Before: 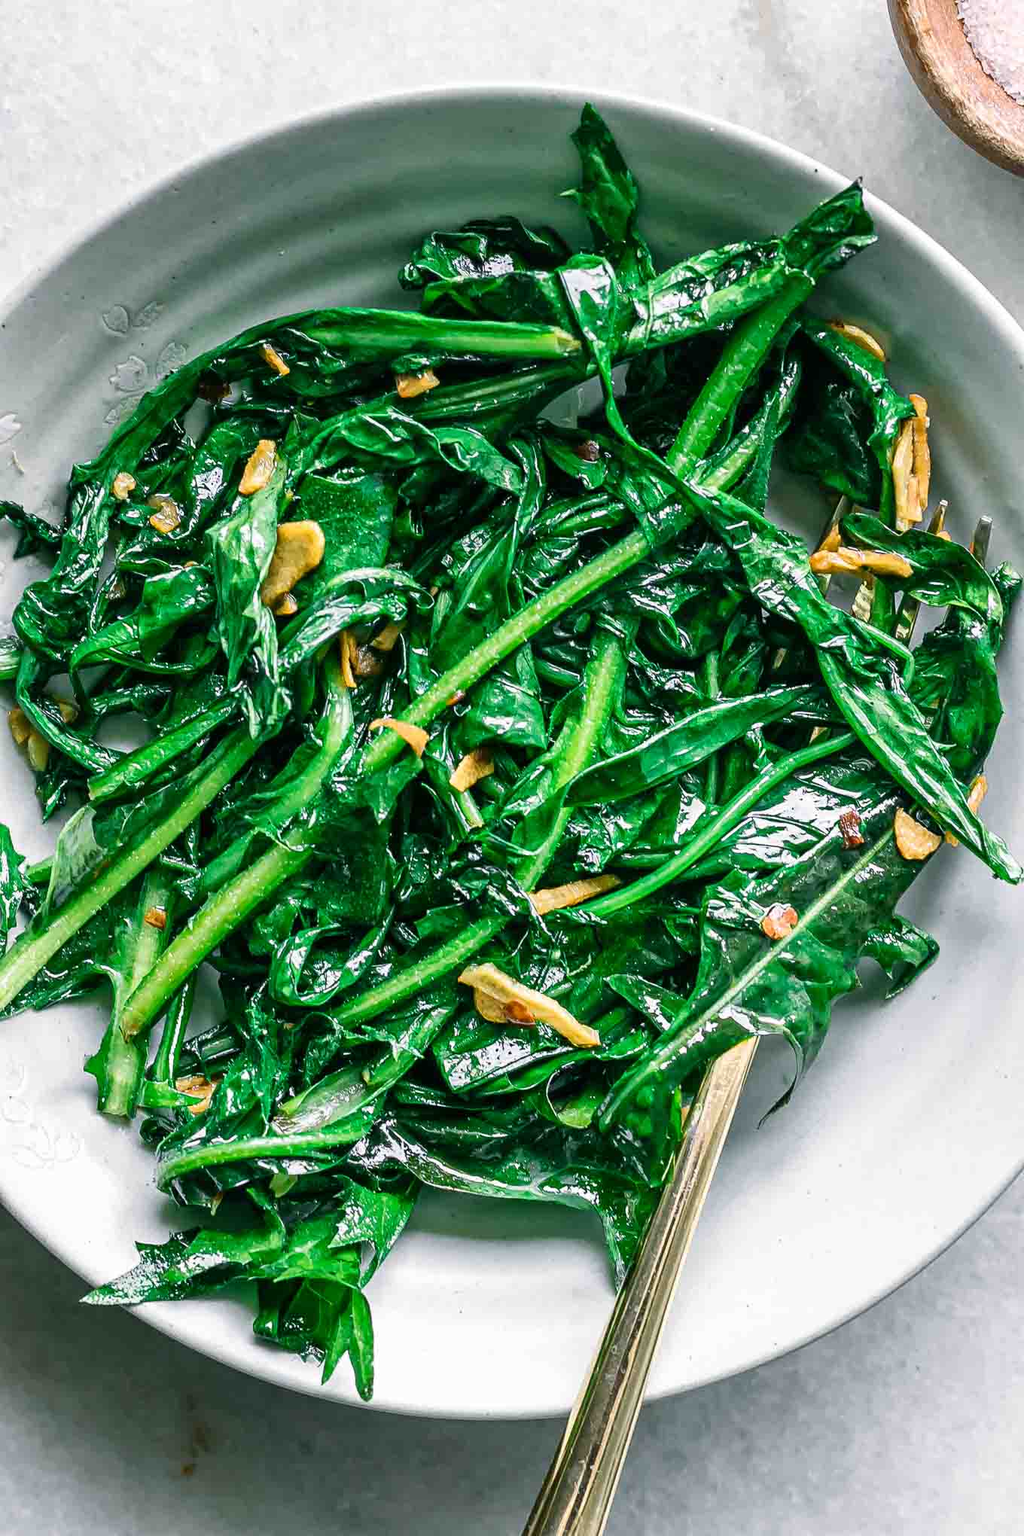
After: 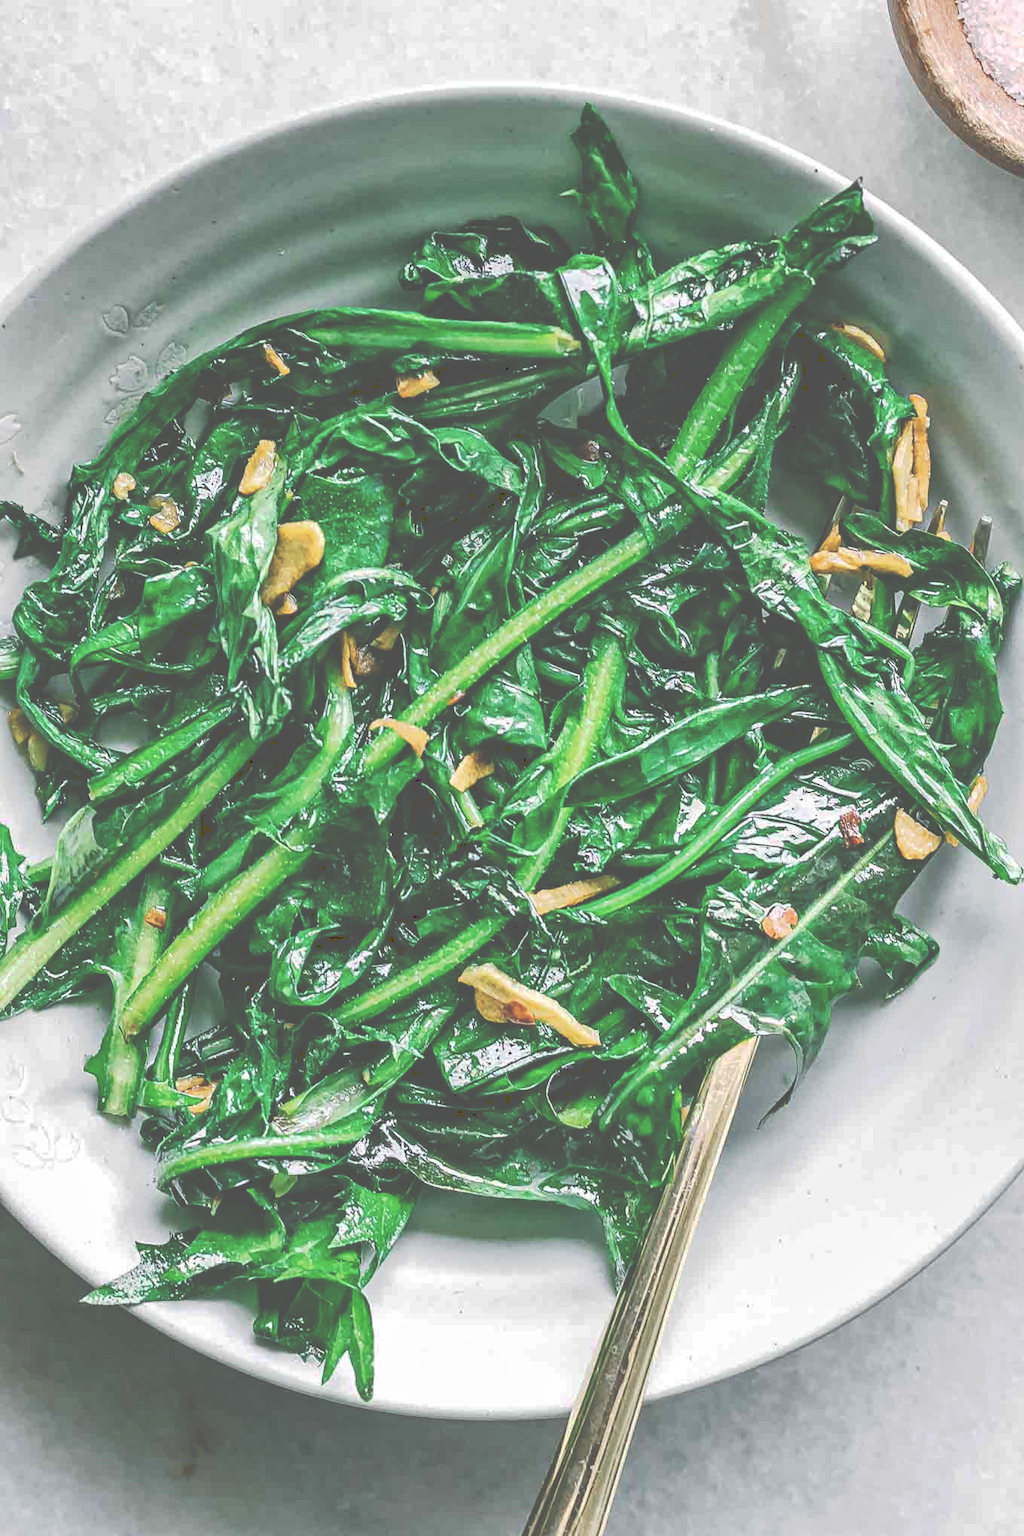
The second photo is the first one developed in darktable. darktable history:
local contrast: mode bilateral grid, contrast 20, coarseness 50, detail 119%, midtone range 0.2
tone curve: curves: ch0 [(0, 0) (0.003, 0.346) (0.011, 0.346) (0.025, 0.346) (0.044, 0.35) (0.069, 0.354) (0.1, 0.361) (0.136, 0.368) (0.177, 0.381) (0.224, 0.395) (0.277, 0.421) (0.335, 0.458) (0.399, 0.502) (0.468, 0.556) (0.543, 0.617) (0.623, 0.685) (0.709, 0.748) (0.801, 0.814) (0.898, 0.865) (1, 1)], preserve colors none
